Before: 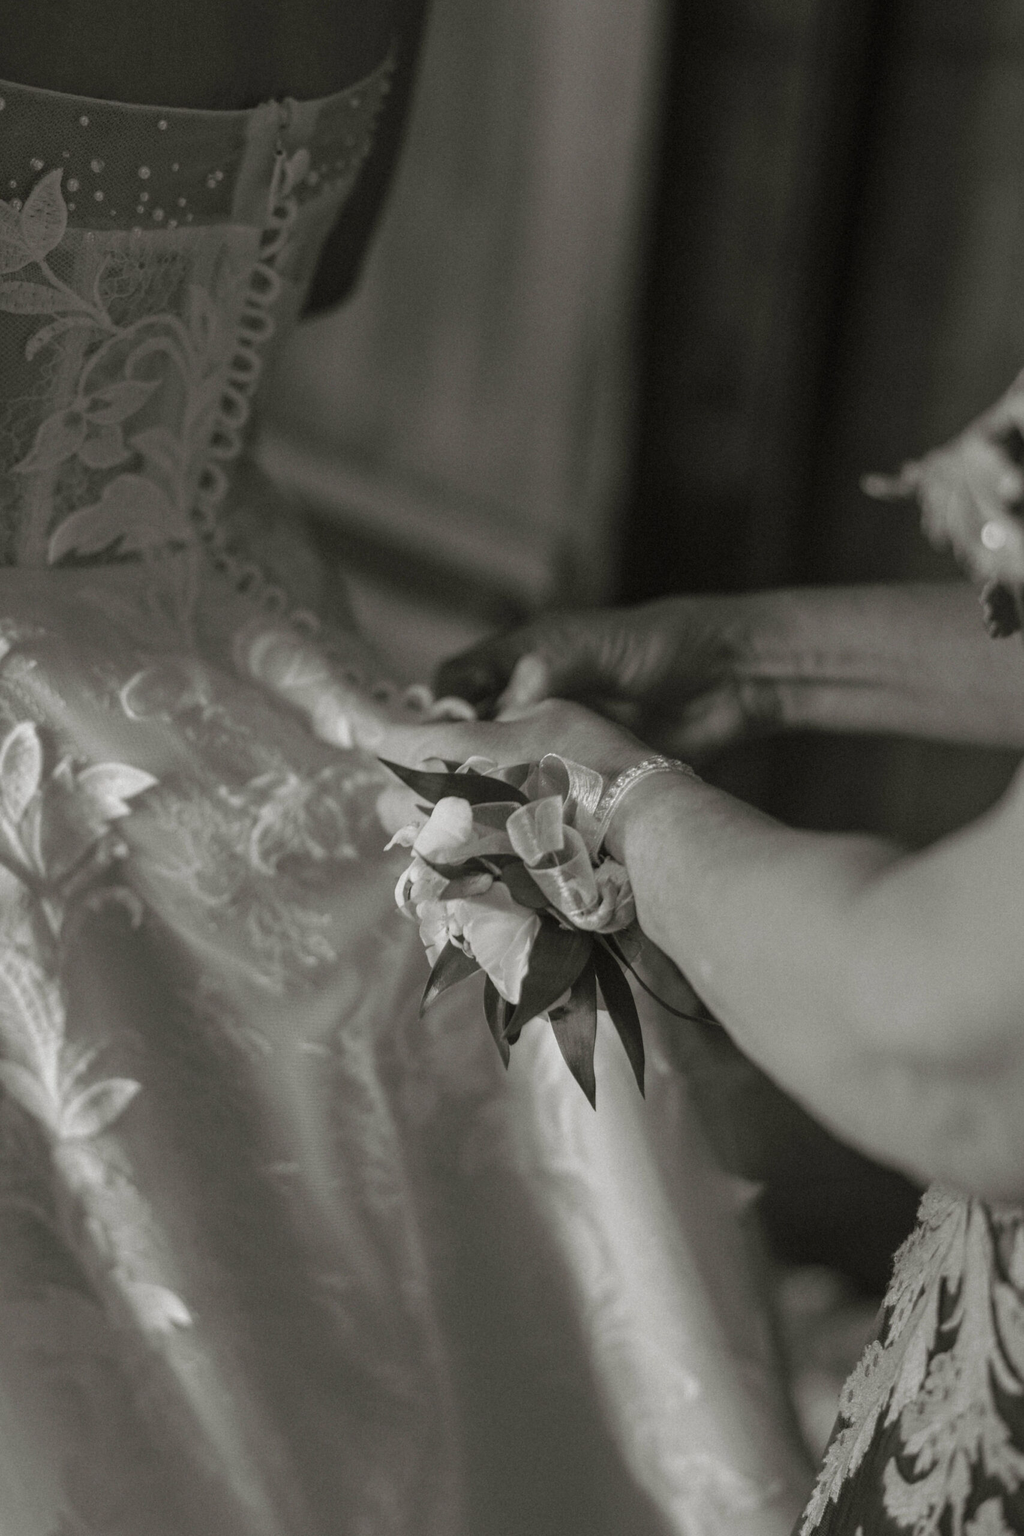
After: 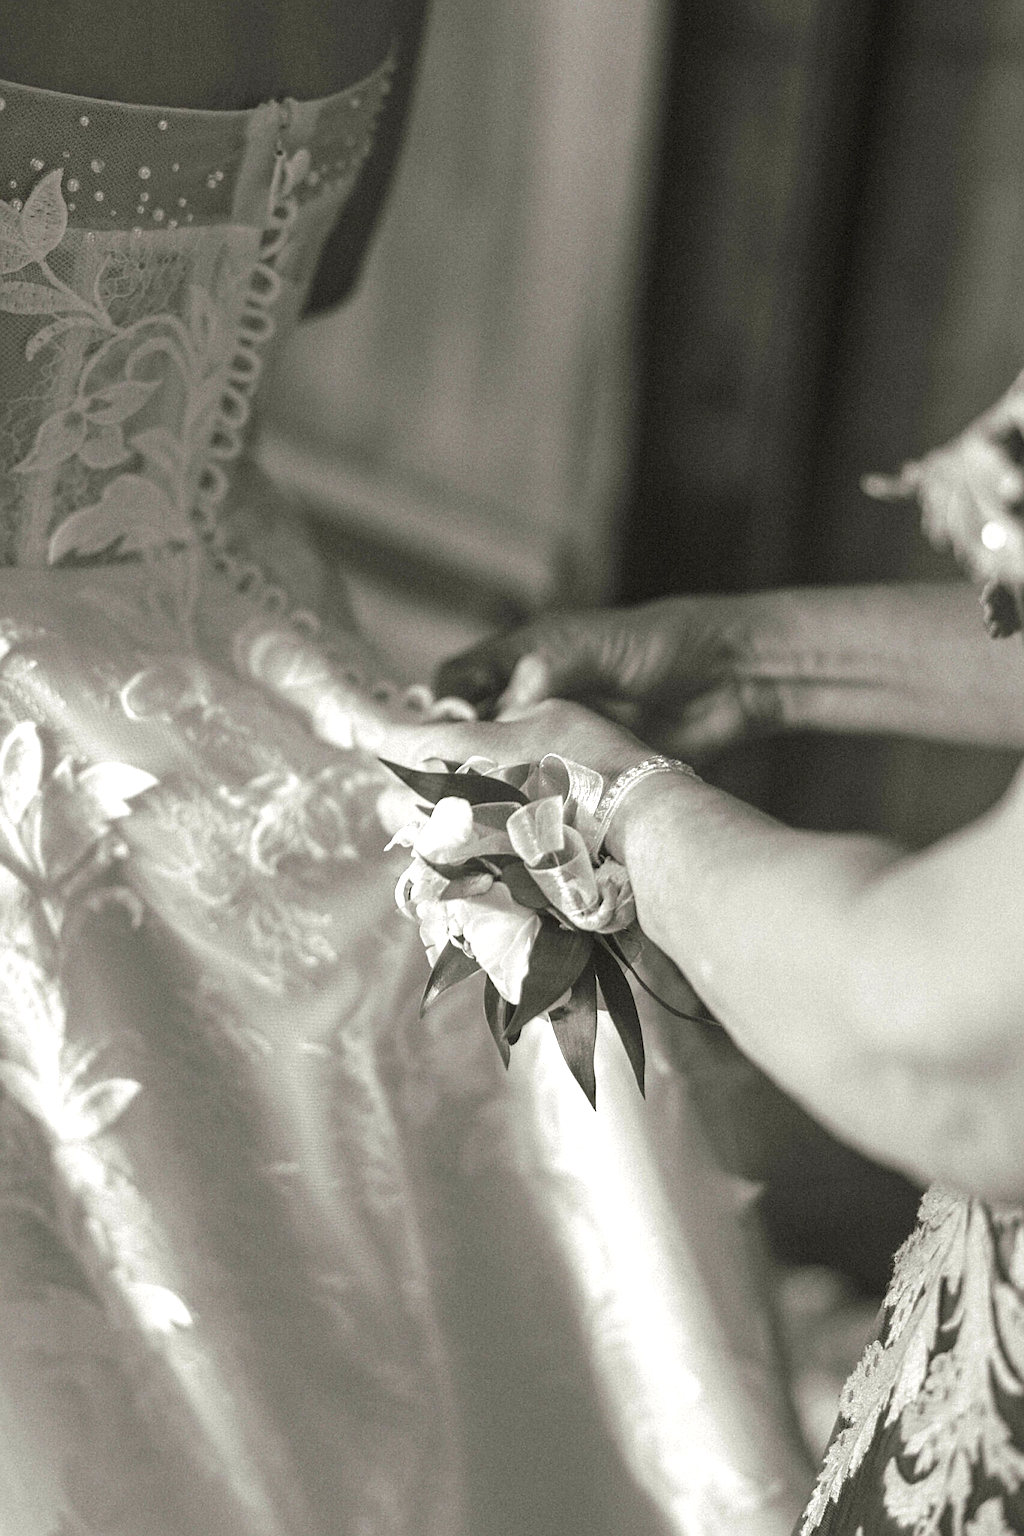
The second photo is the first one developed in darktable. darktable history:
exposure: black level correction 0, exposure 1.291 EV, compensate highlight preservation false
sharpen: on, module defaults
